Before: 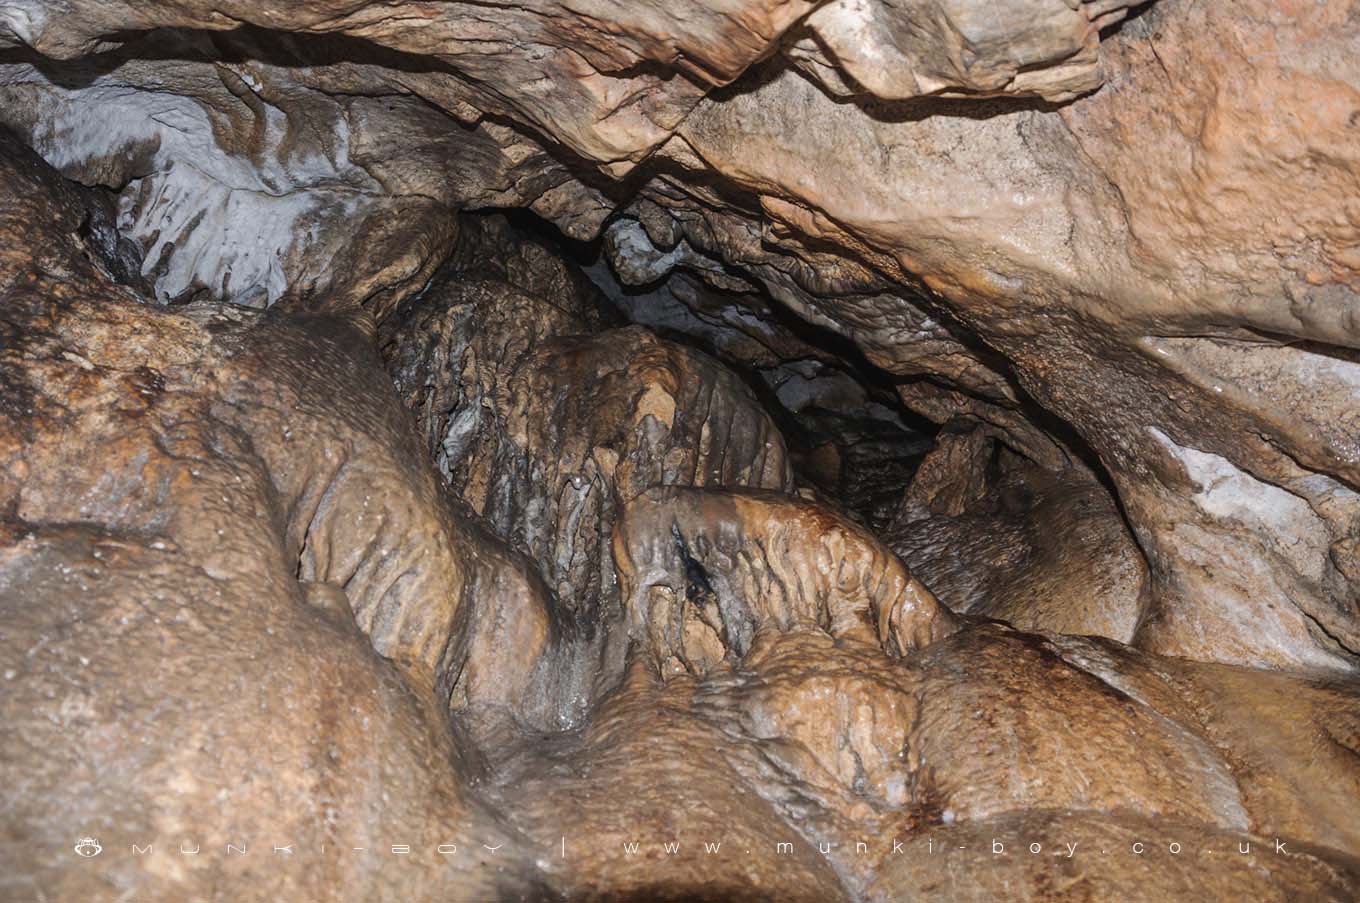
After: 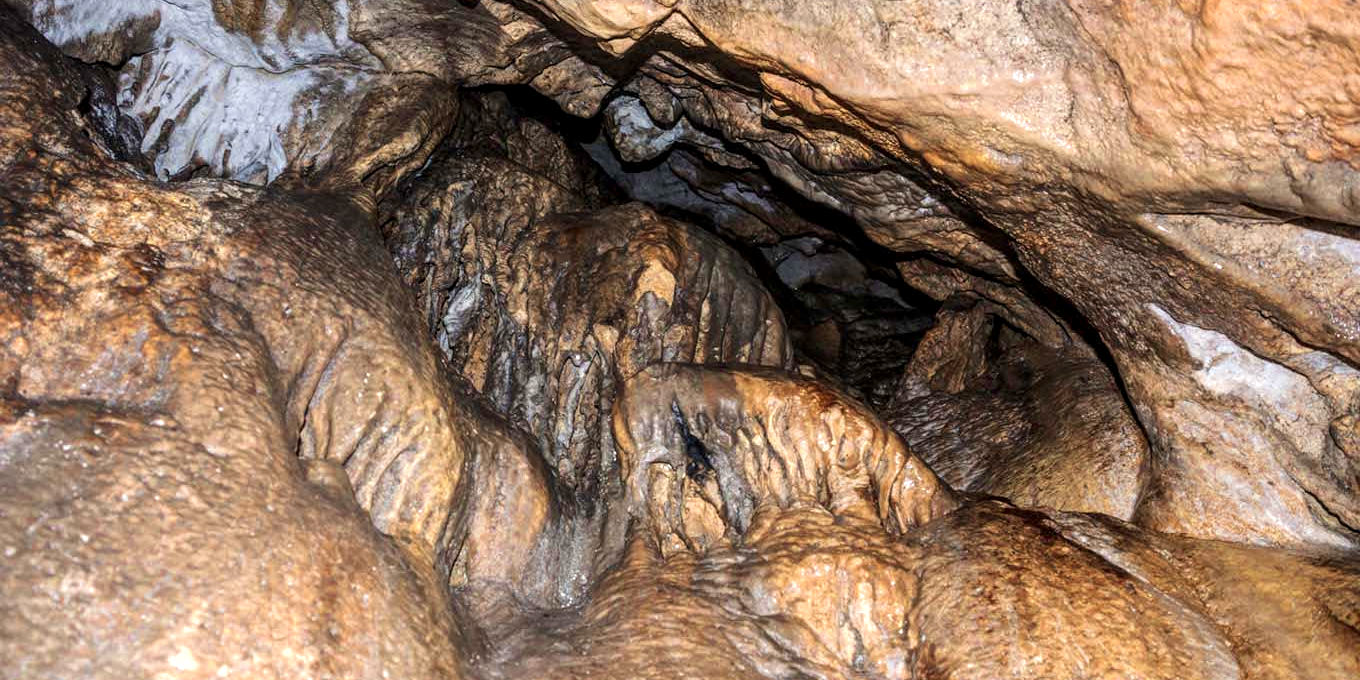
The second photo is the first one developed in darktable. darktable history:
crop: top 13.686%, bottom 10.908%
color zones: curves: ch0 [(0.004, 0.305) (0.261, 0.623) (0.389, 0.399) (0.708, 0.571) (0.947, 0.34)]; ch1 [(0.025, 0.645) (0.229, 0.584) (0.326, 0.551) (0.484, 0.262) (0.757, 0.643)]
velvia: strength 15.39%
local contrast: detail 130%
tone equalizer: -8 EV -0.431 EV, -7 EV -0.426 EV, -6 EV -0.325 EV, -5 EV -0.21 EV, -3 EV 0.225 EV, -2 EV 0.354 EV, -1 EV 0.371 EV, +0 EV 0.4 EV, mask exposure compensation -0.504 EV
